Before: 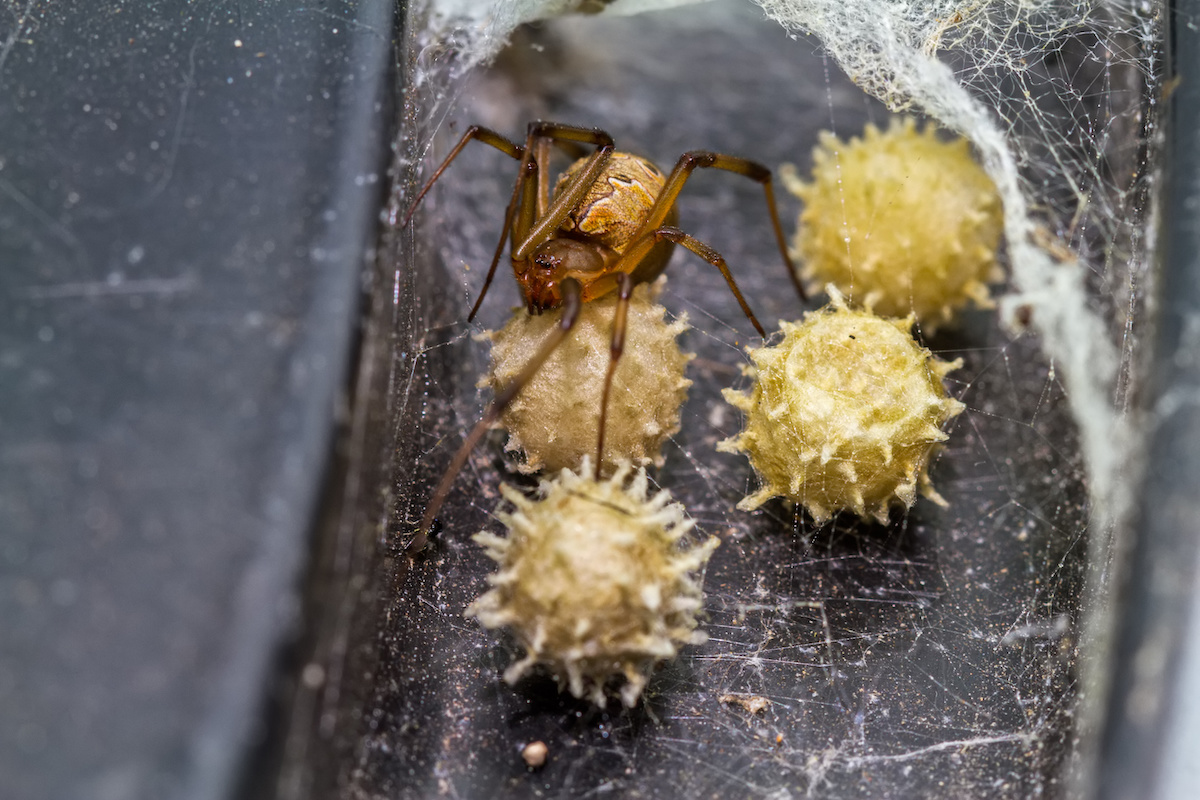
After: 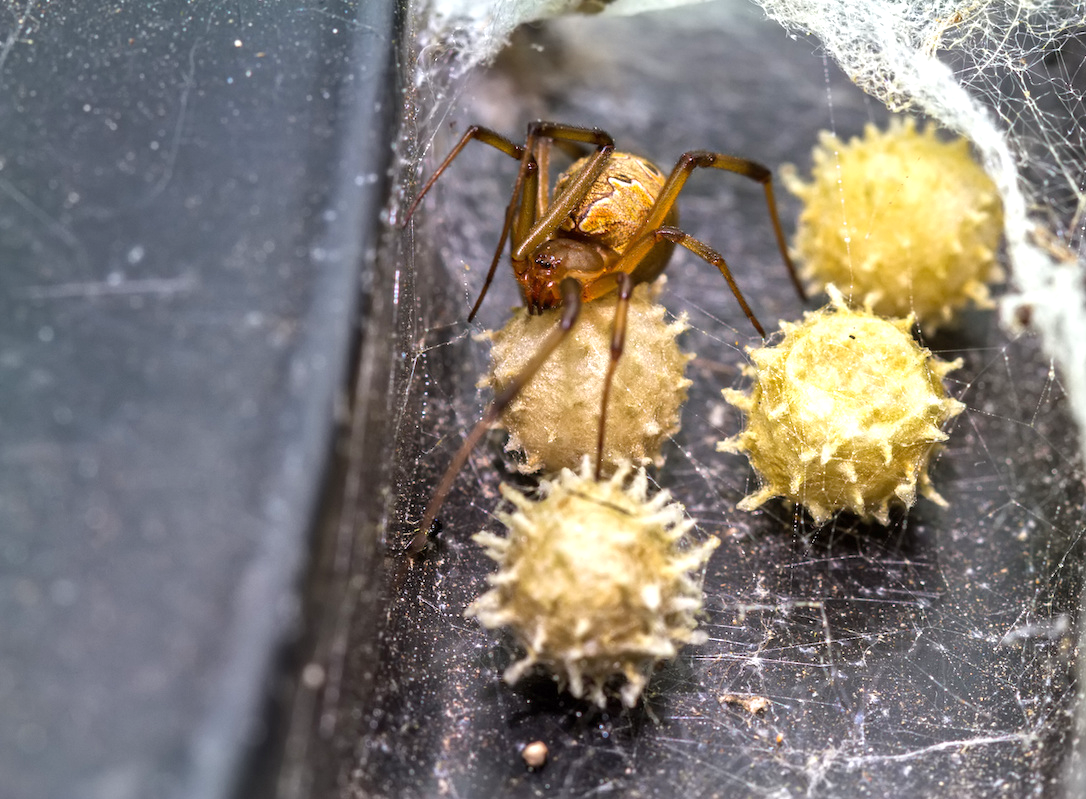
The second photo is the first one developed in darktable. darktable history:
exposure: exposure 0.639 EV, compensate highlight preservation false
crop: right 9.494%, bottom 0.038%
